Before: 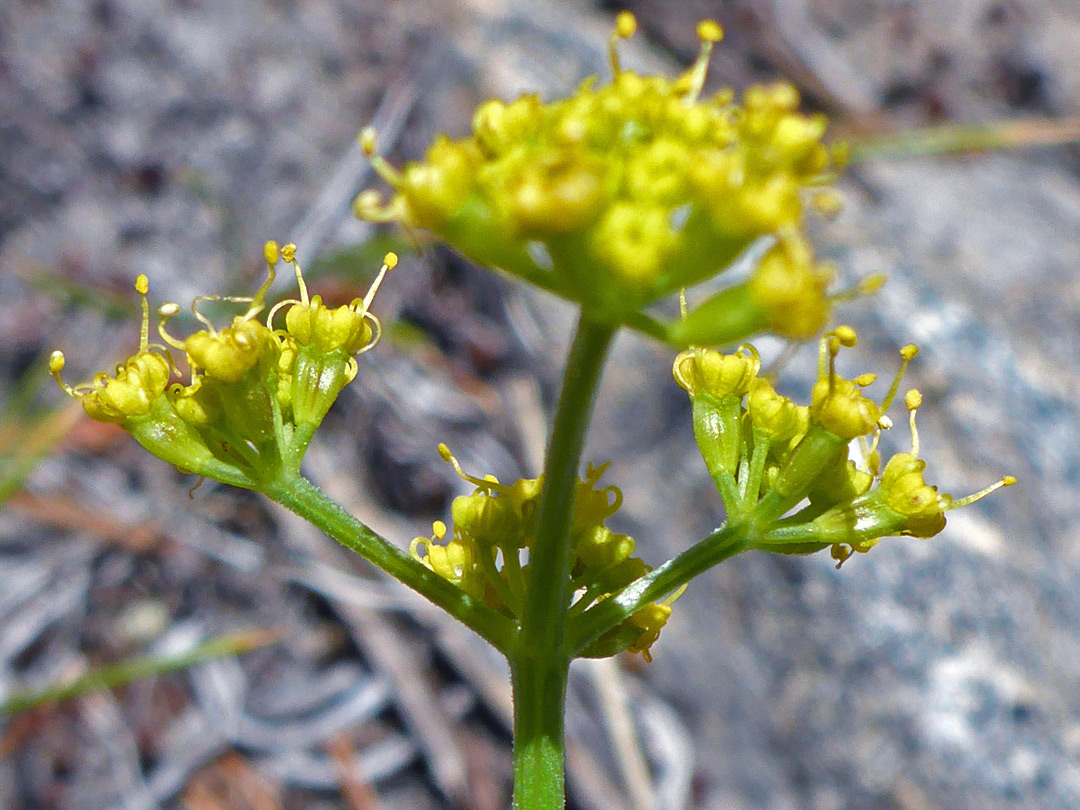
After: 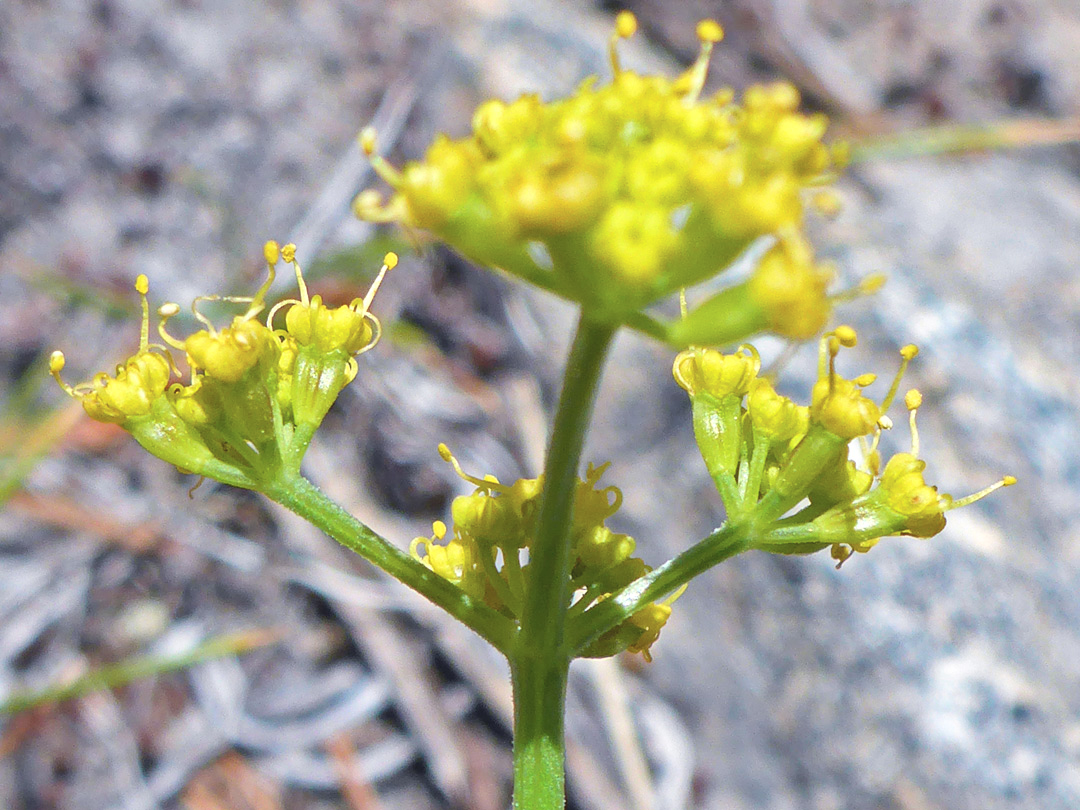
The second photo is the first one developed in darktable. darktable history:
contrast brightness saturation: contrast 0.14, brightness 0.216
